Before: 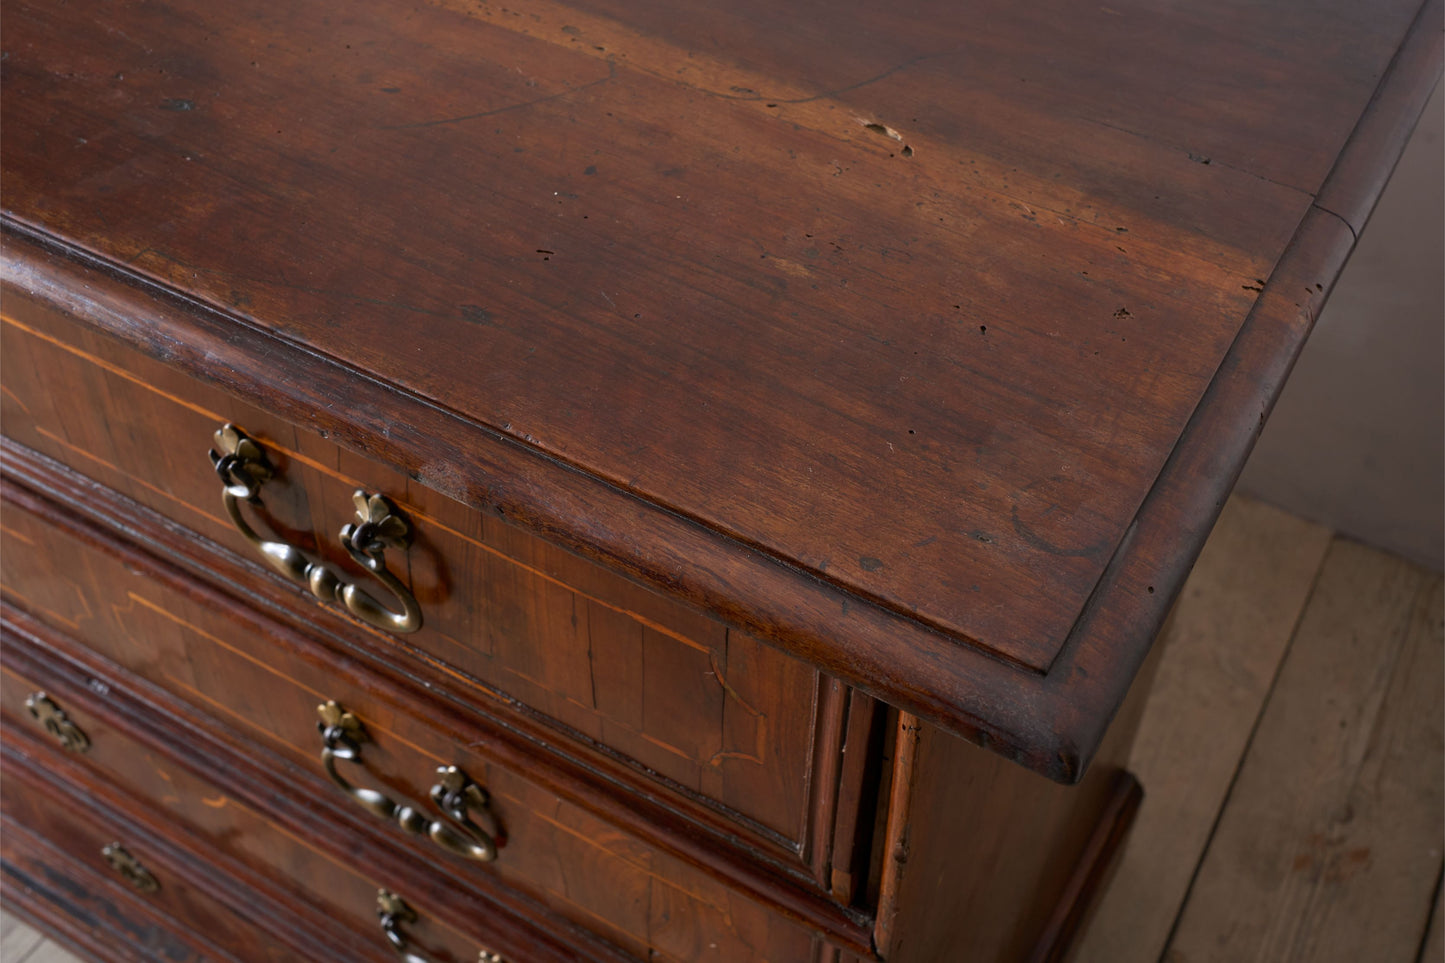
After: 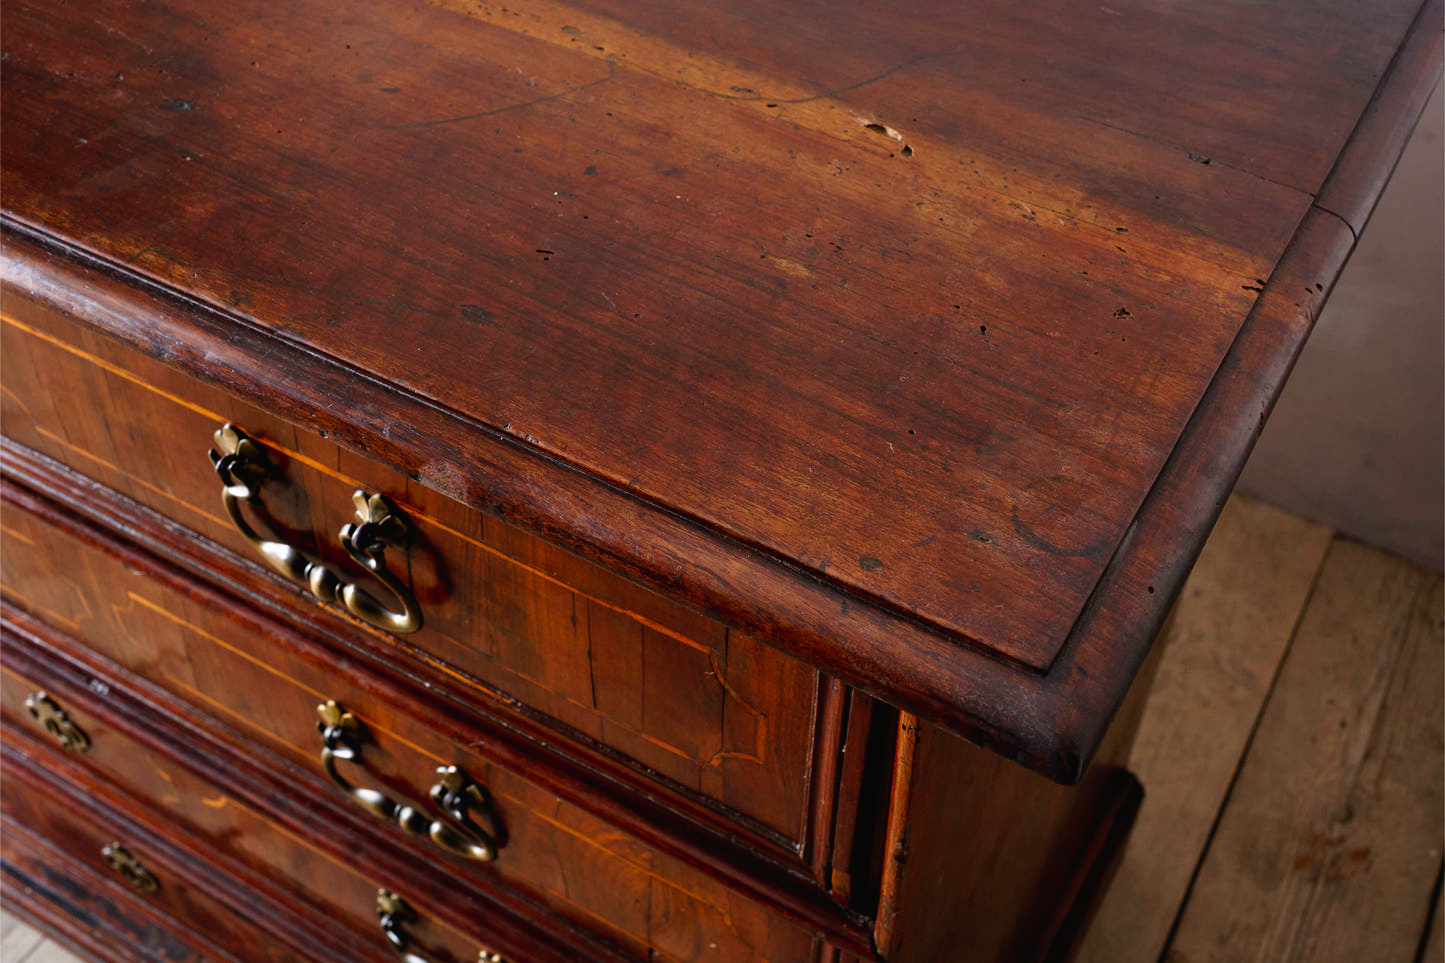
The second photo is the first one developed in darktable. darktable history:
tone equalizer: on, module defaults
tone curve: curves: ch0 [(0, 0.016) (0.11, 0.039) (0.259, 0.235) (0.383, 0.437) (0.499, 0.597) (0.733, 0.867) (0.843, 0.948) (1, 1)], preserve colors none
